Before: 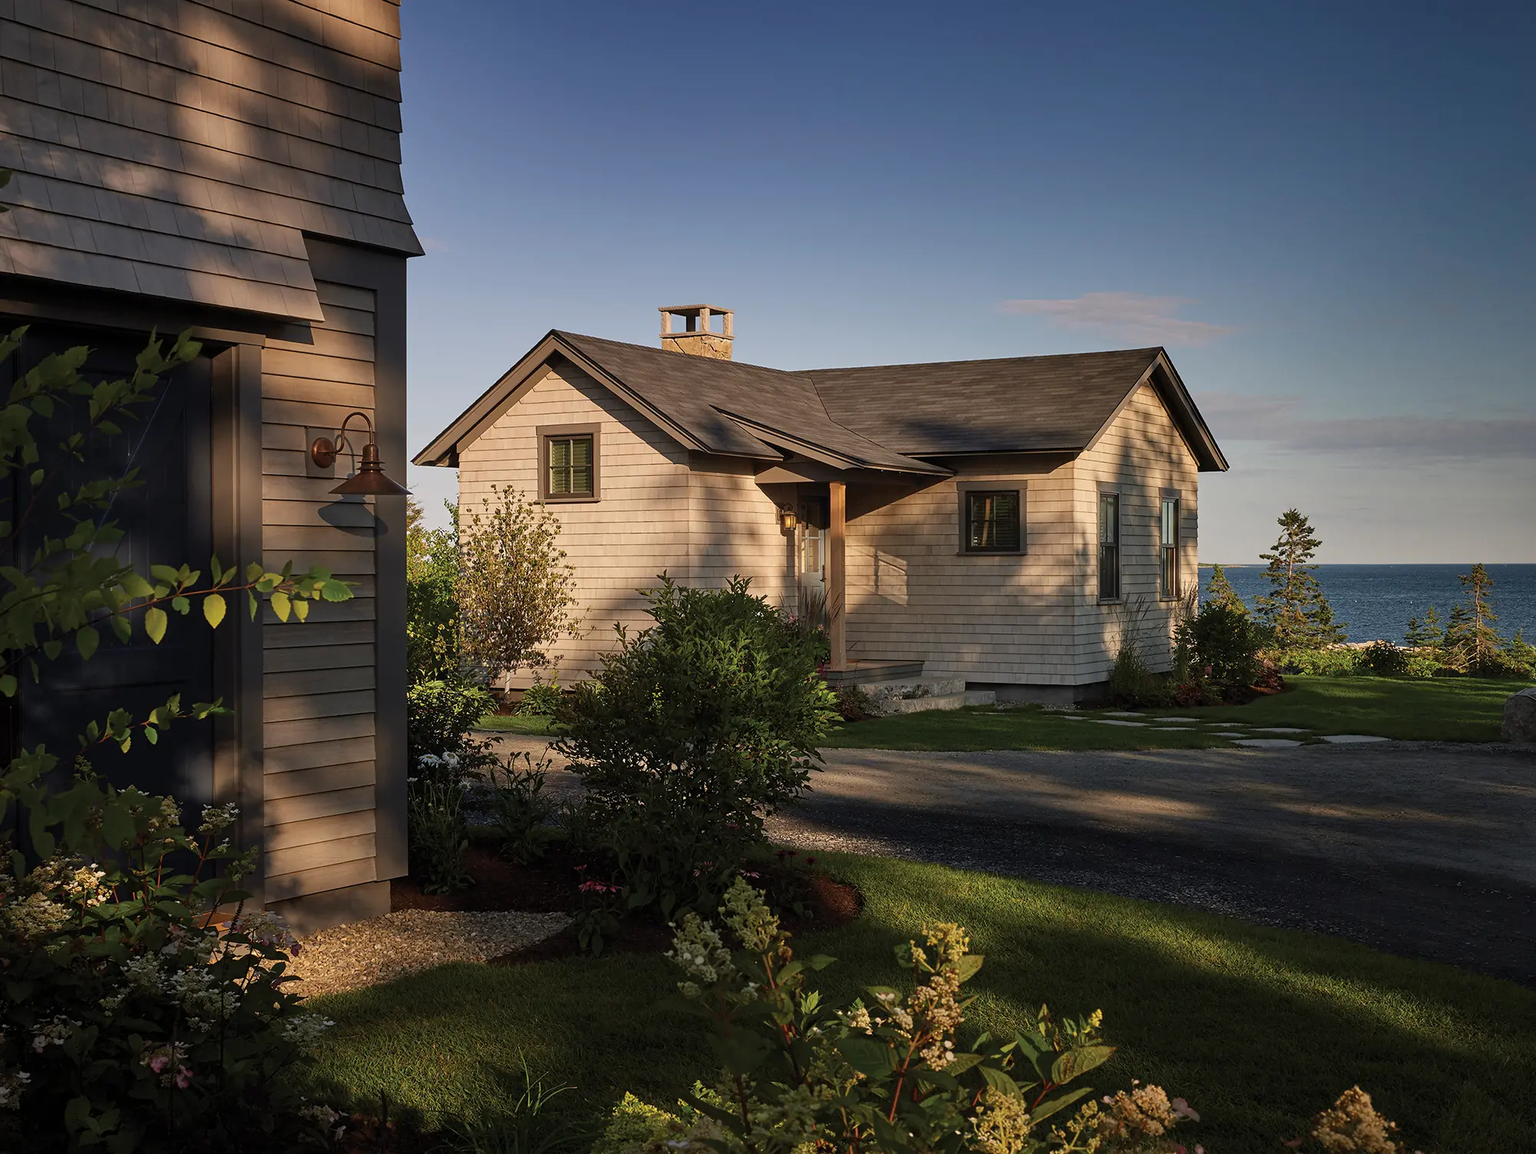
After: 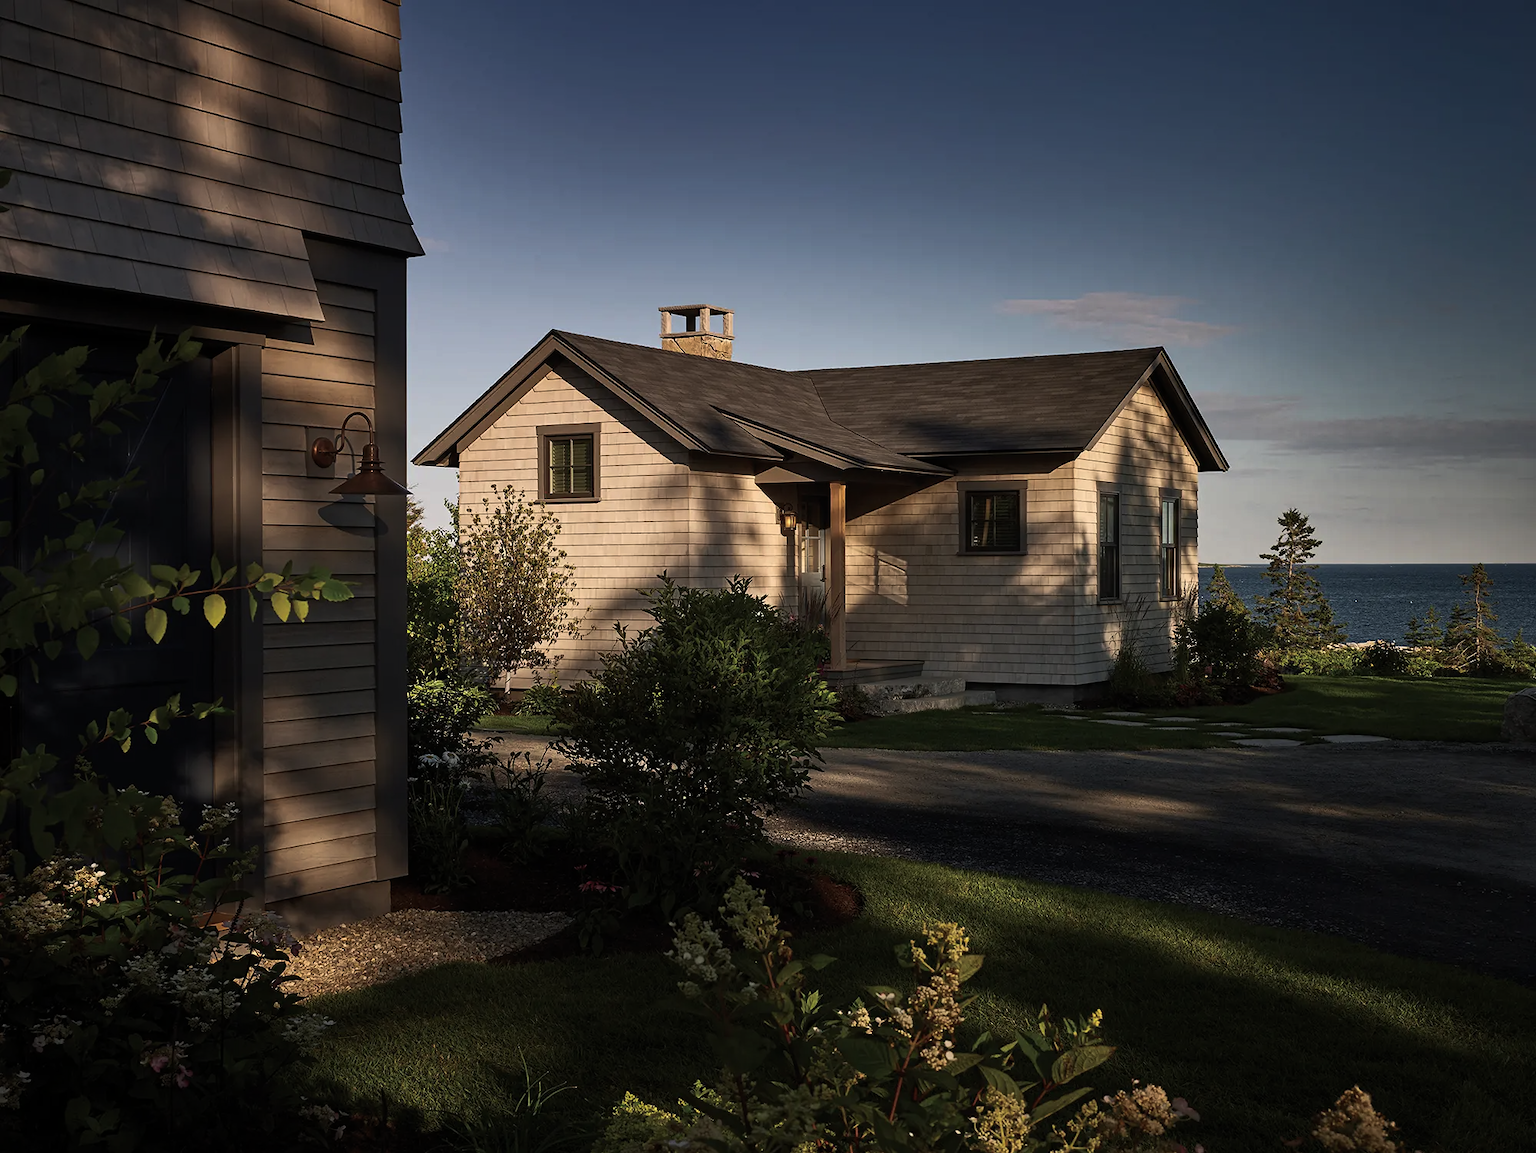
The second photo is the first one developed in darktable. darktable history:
color balance rgb: perceptual saturation grading › global saturation 0.158%, perceptual brilliance grading › highlights 3.906%, perceptual brilliance grading › mid-tones -17.89%, perceptual brilliance grading › shadows -41.004%
